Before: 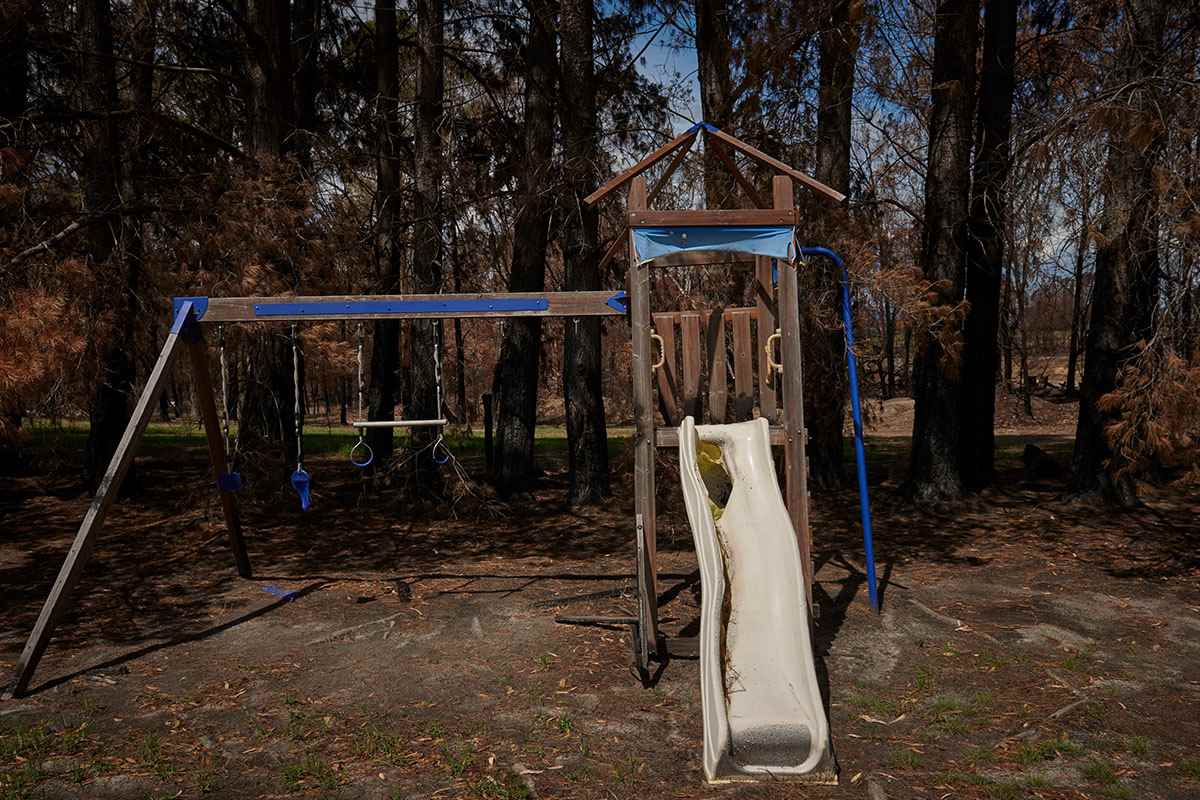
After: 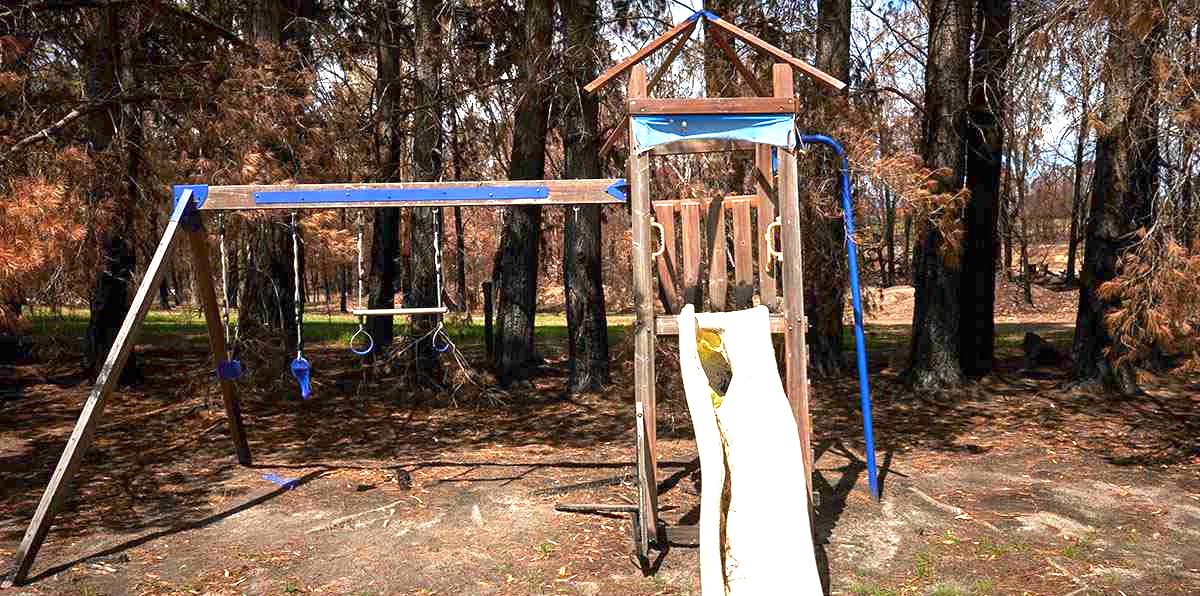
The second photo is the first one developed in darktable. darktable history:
crop: top 14.015%, bottom 11.471%
exposure: exposure 2.204 EV, compensate highlight preservation false
